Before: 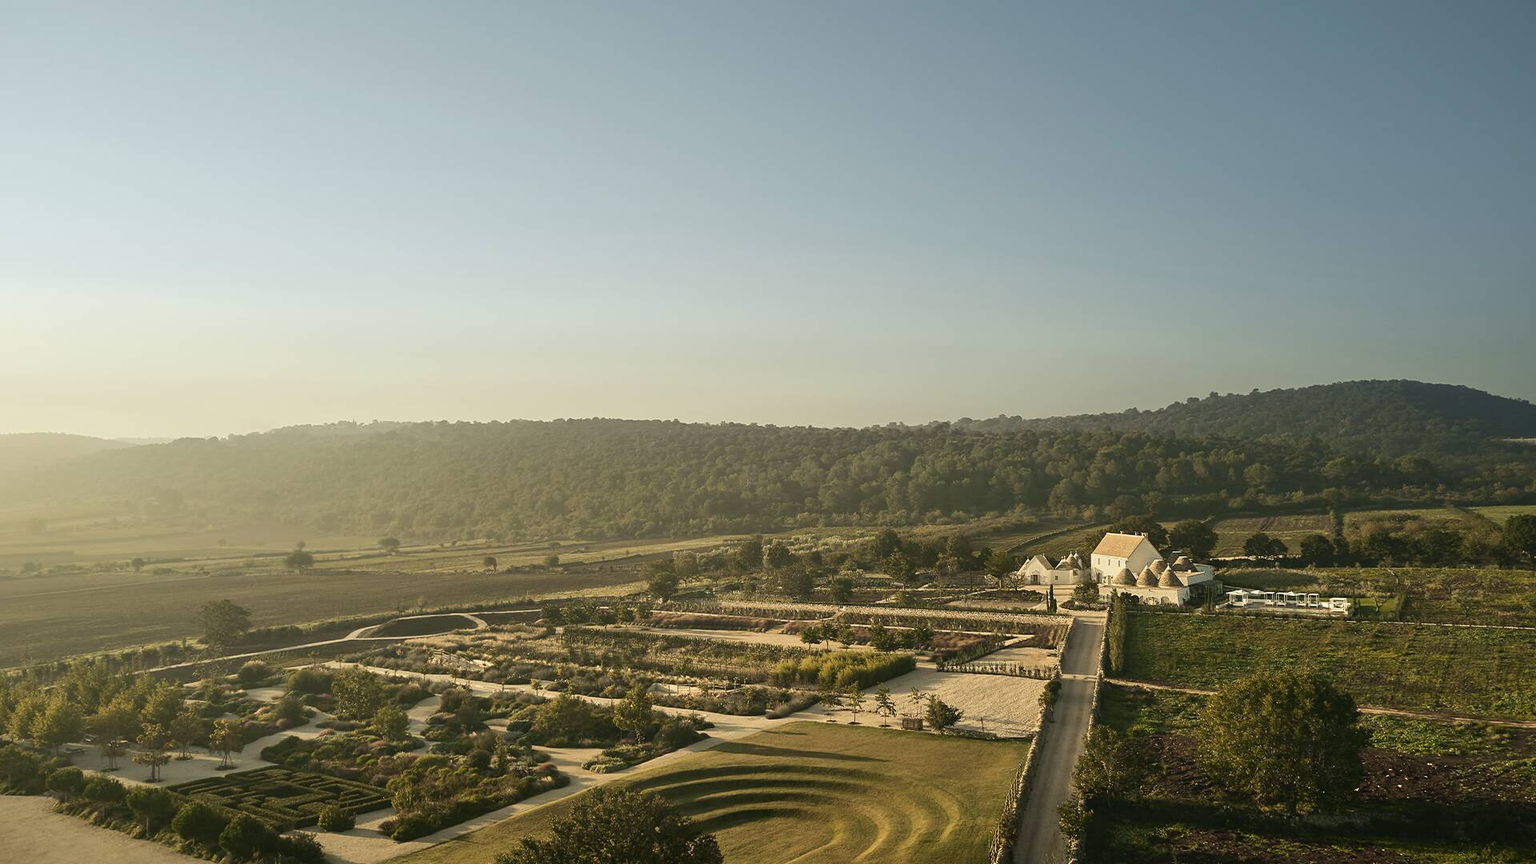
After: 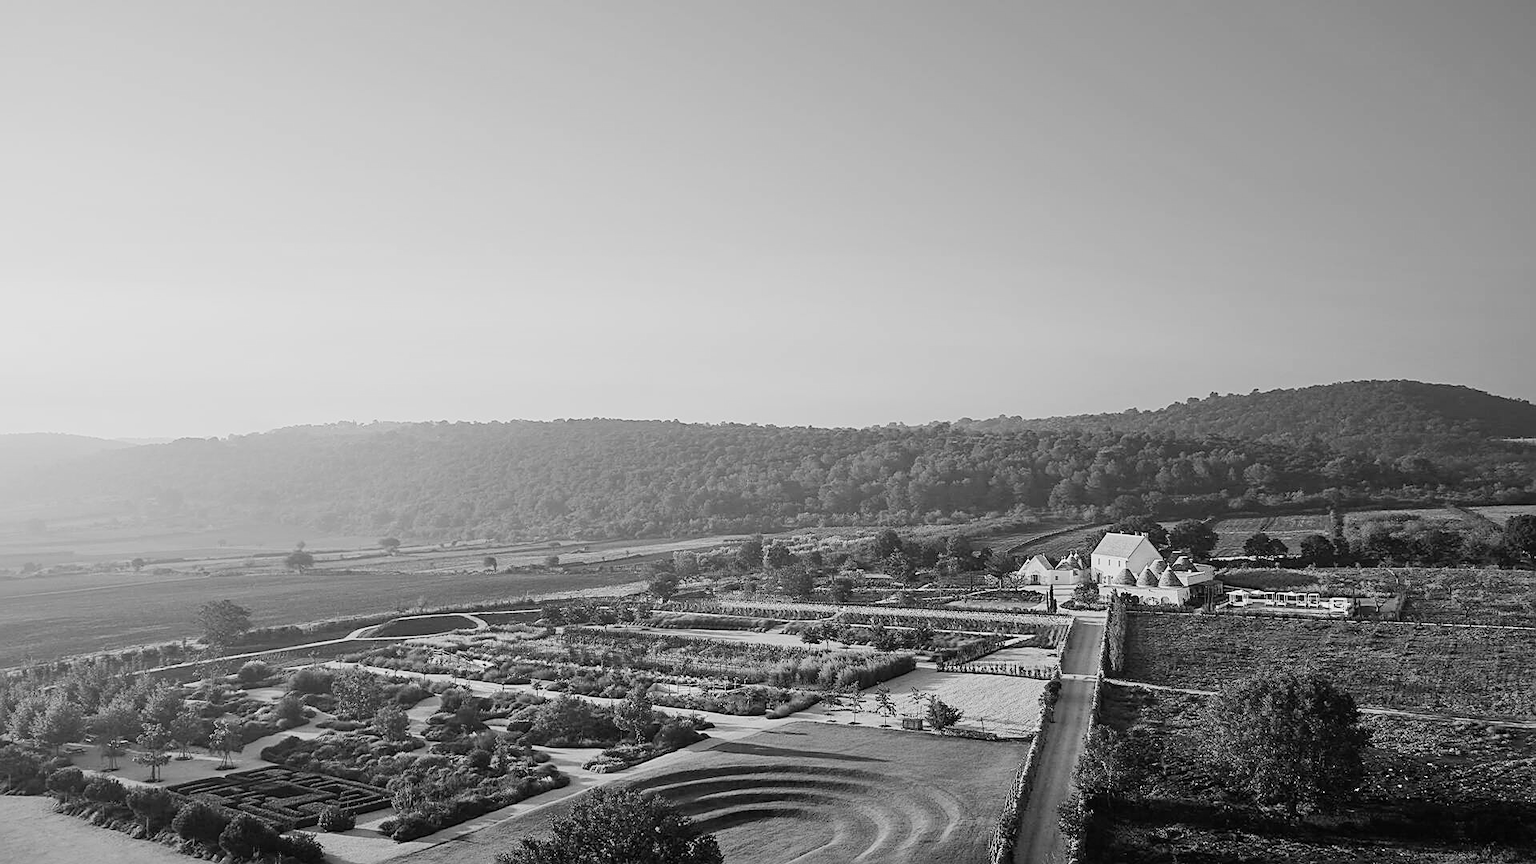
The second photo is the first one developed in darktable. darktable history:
monochrome: on, module defaults
white balance: red 1.009, blue 1.027
sharpen: on, module defaults
exposure: exposure 0.574 EV, compensate highlight preservation false
filmic rgb: black relative exposure -7.65 EV, white relative exposure 4.56 EV, hardness 3.61, contrast 1.05
